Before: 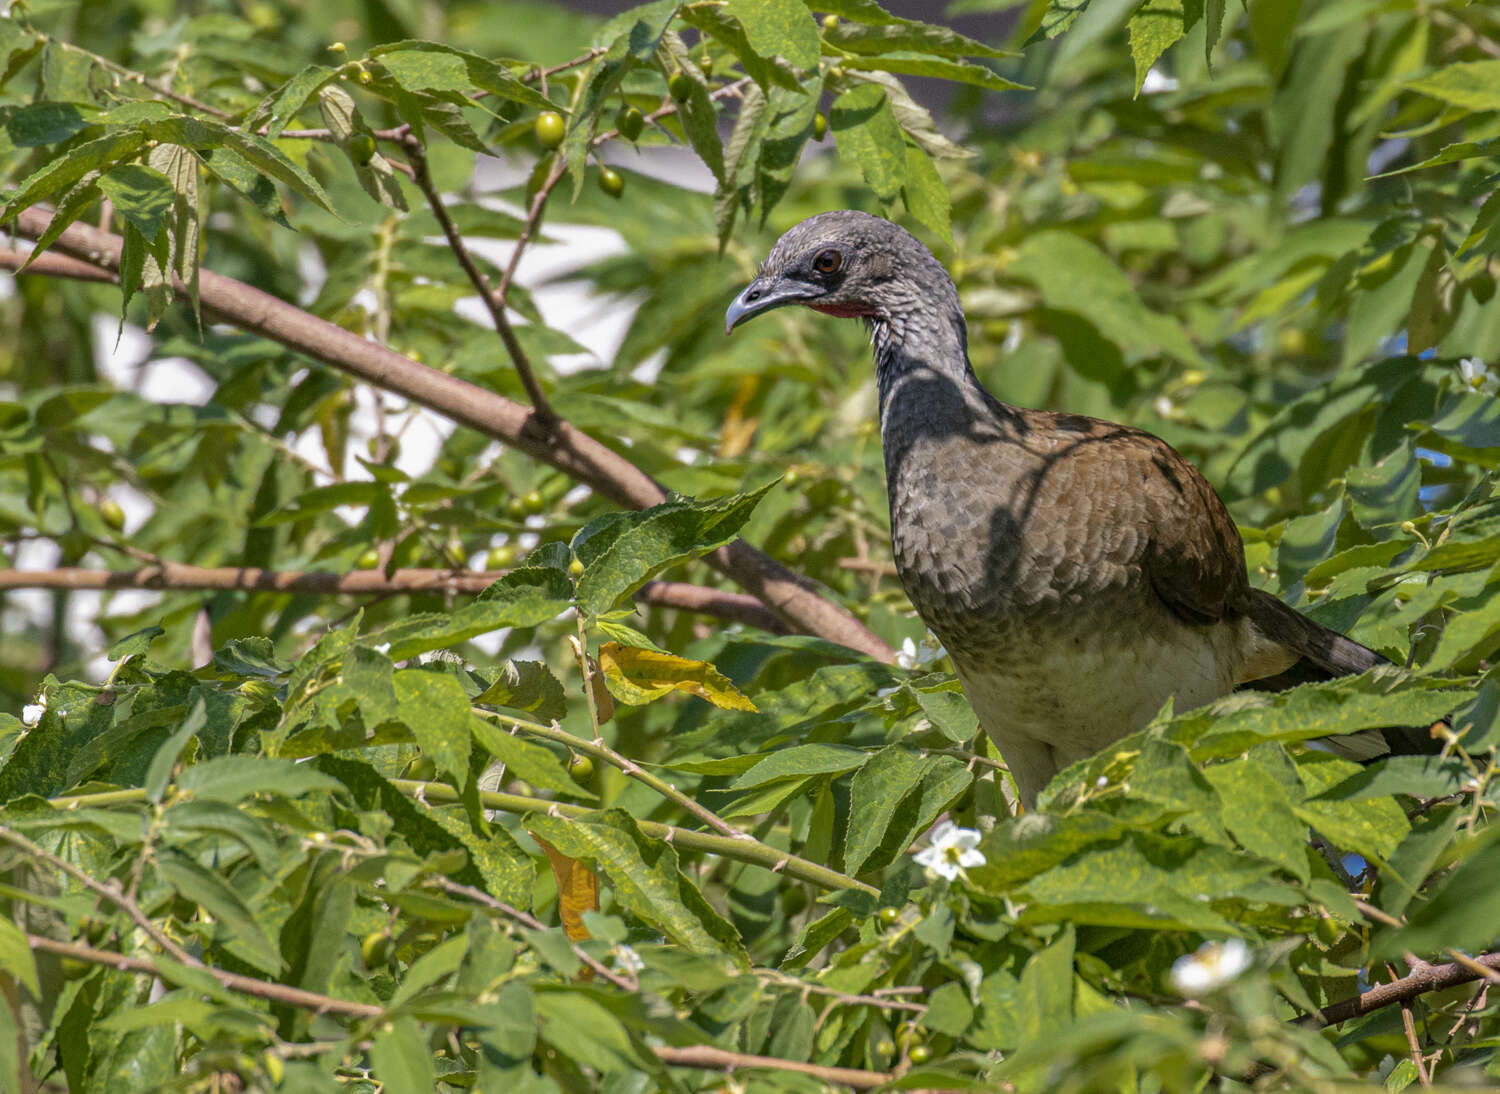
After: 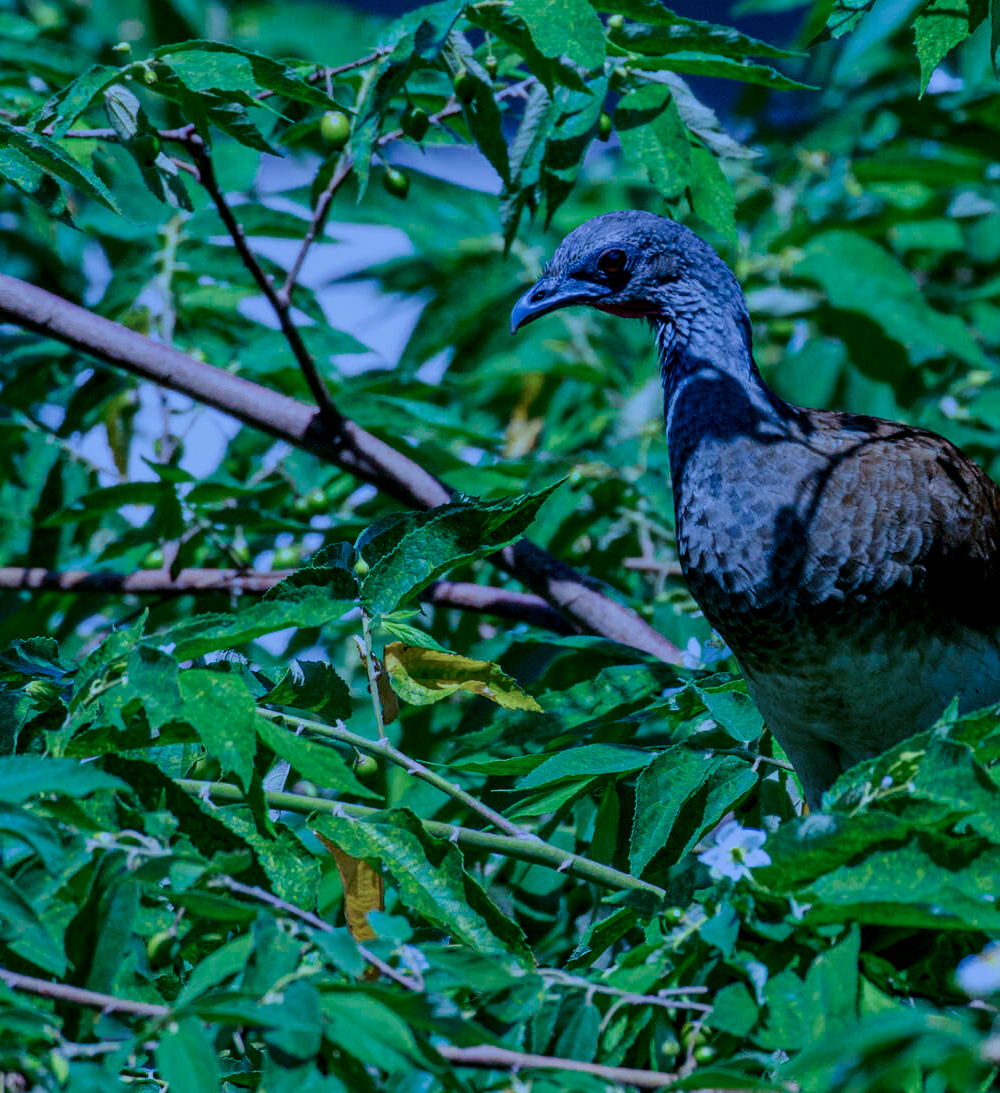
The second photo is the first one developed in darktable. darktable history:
contrast brightness saturation: contrast 0.132, brightness -0.242, saturation 0.141
crop and rotate: left 14.362%, right 18.942%
exposure: compensate highlight preservation false
shadows and highlights: shadows 11.17, white point adjustment 1.28, soften with gaussian
filmic rgb: black relative exposure -4.15 EV, white relative exposure 5.15 EV, hardness 2.06, contrast 1.174
color calibration: illuminant as shot in camera, x 0.461, y 0.418, temperature 2673.94 K
